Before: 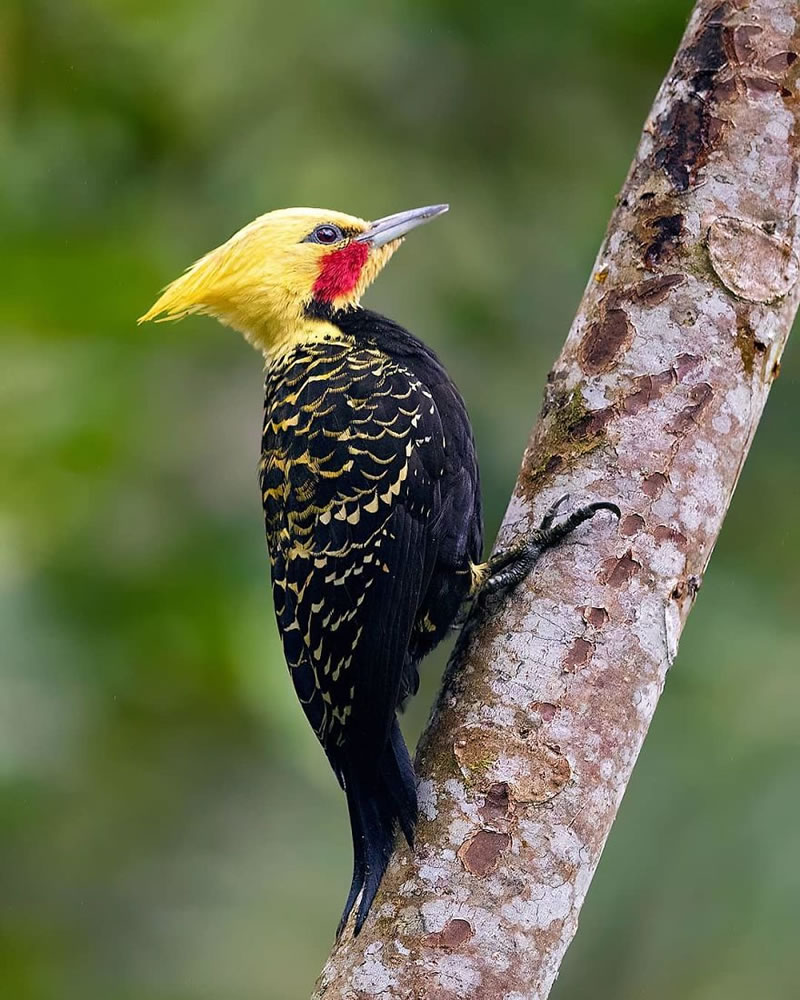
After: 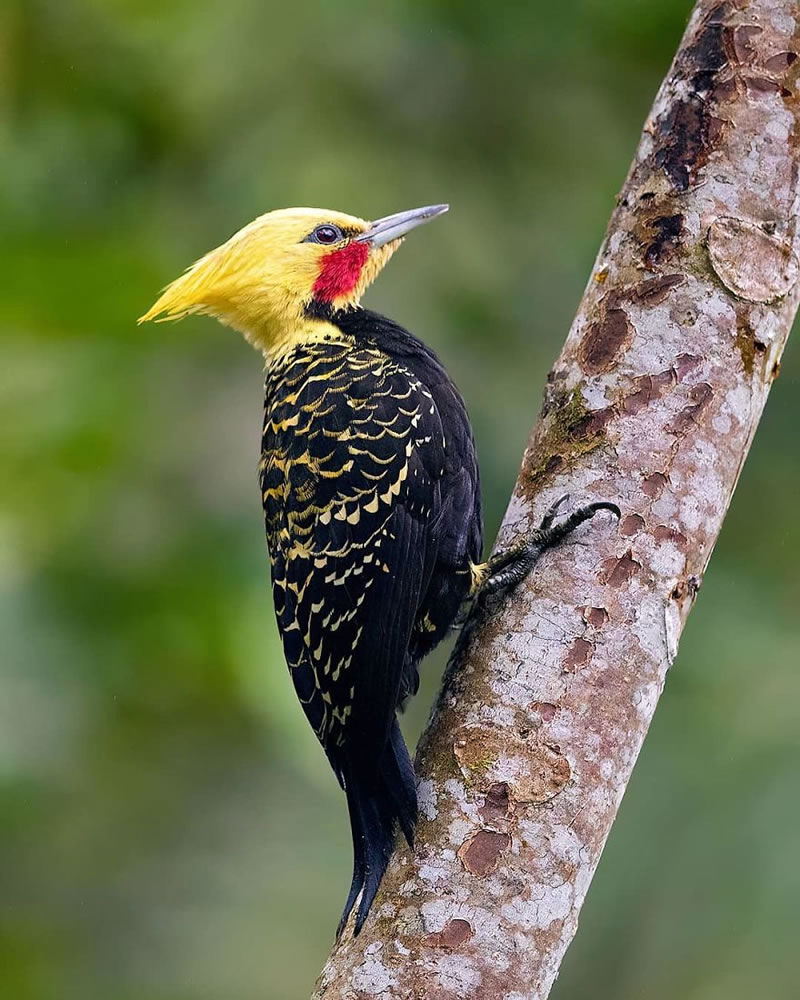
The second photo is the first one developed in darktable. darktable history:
shadows and highlights: white point adjustment 0.088, highlights -70.99, soften with gaussian
